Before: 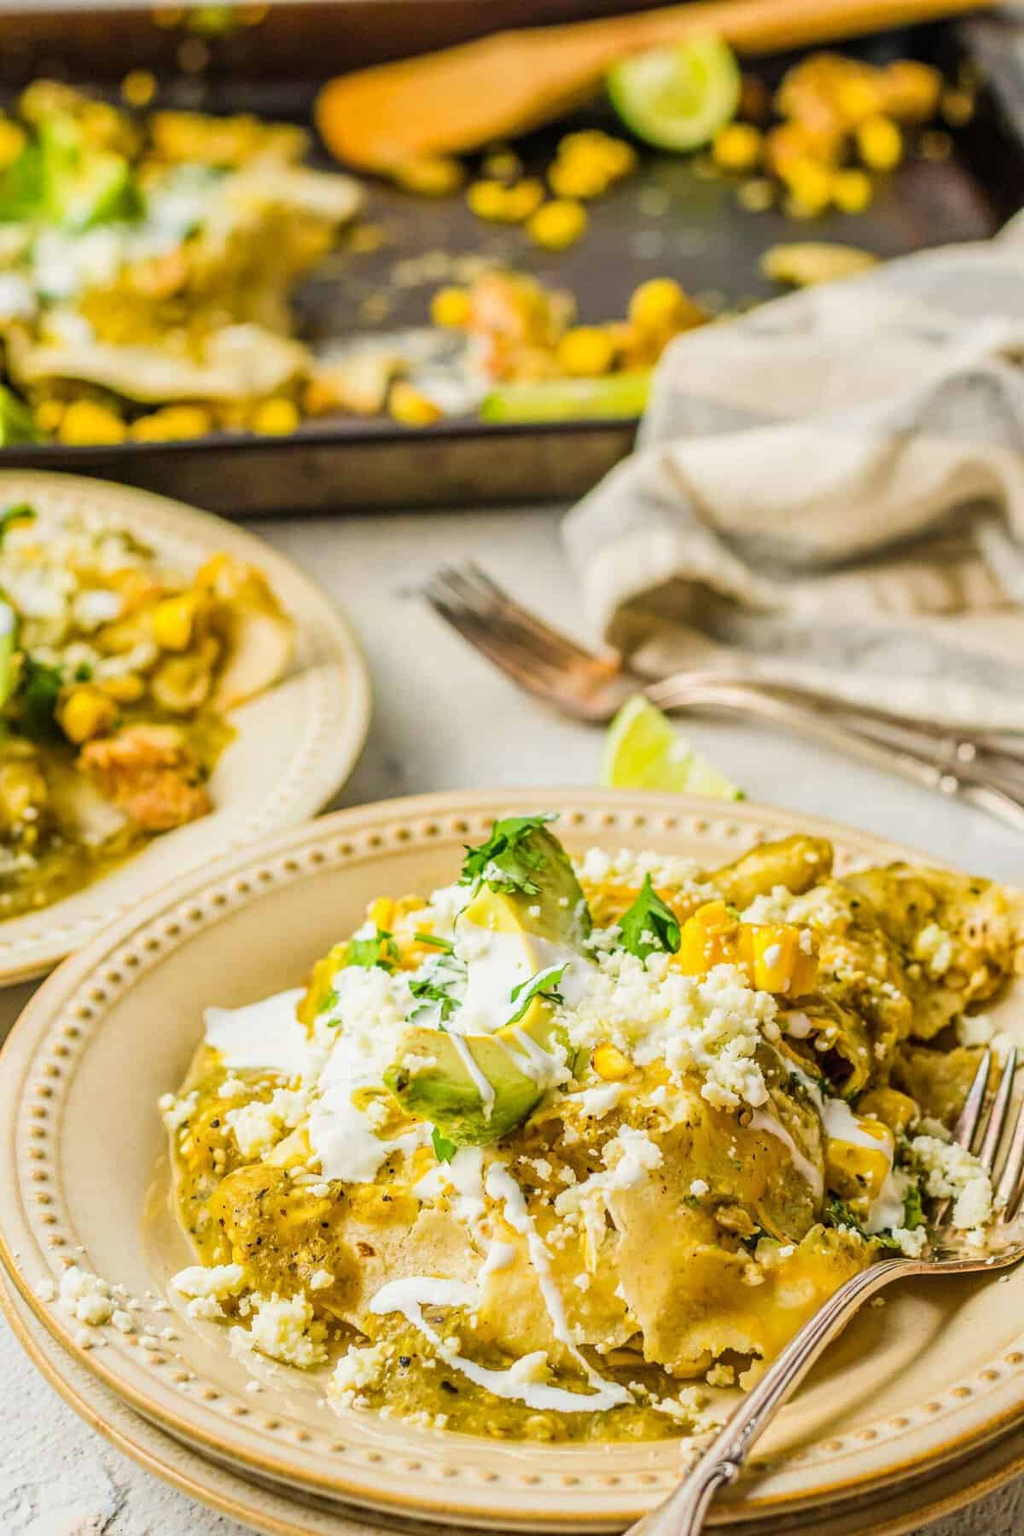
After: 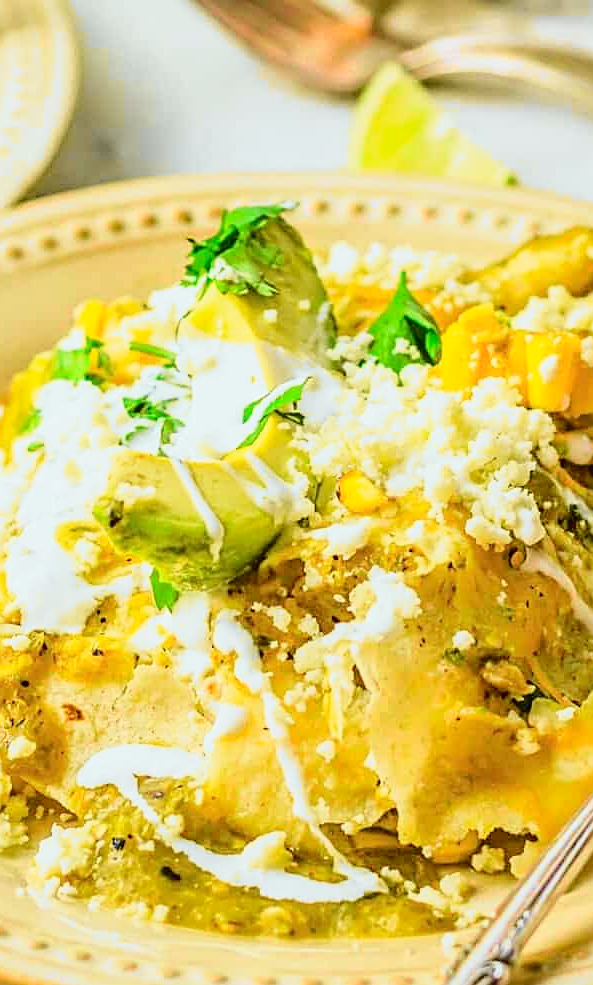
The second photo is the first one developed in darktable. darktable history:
crop: left 29.672%, top 41.786%, right 20.851%, bottom 3.487%
white balance: red 0.98, blue 1.034
tone curve: curves: ch0 [(0, 0.015) (0.084, 0.074) (0.162, 0.165) (0.304, 0.382) (0.466, 0.576) (0.654, 0.741) (0.848, 0.906) (0.984, 0.963)]; ch1 [(0, 0) (0.34, 0.235) (0.46, 0.46) (0.515, 0.502) (0.553, 0.567) (0.764, 0.815) (1, 1)]; ch2 [(0, 0) (0.44, 0.458) (0.479, 0.492) (0.524, 0.507) (0.547, 0.579) (0.673, 0.712) (1, 1)], color space Lab, independent channels, preserve colors none
sharpen: on, module defaults
